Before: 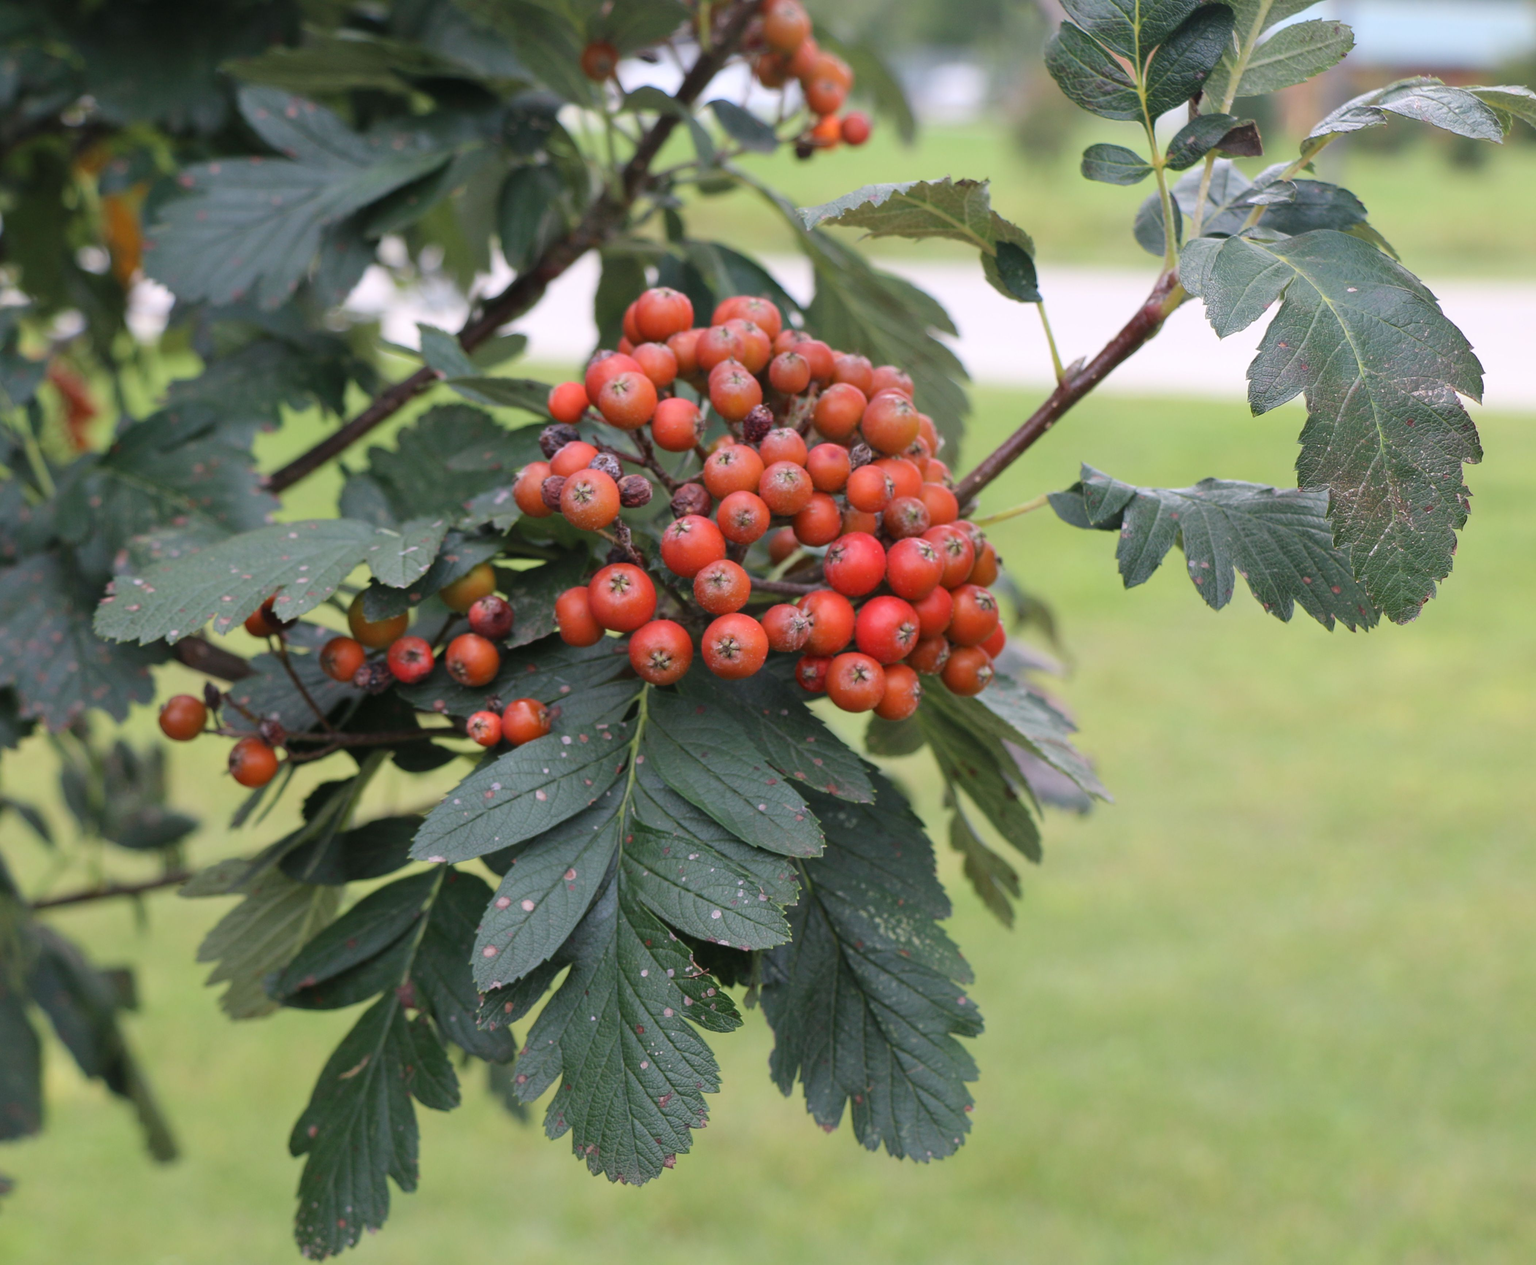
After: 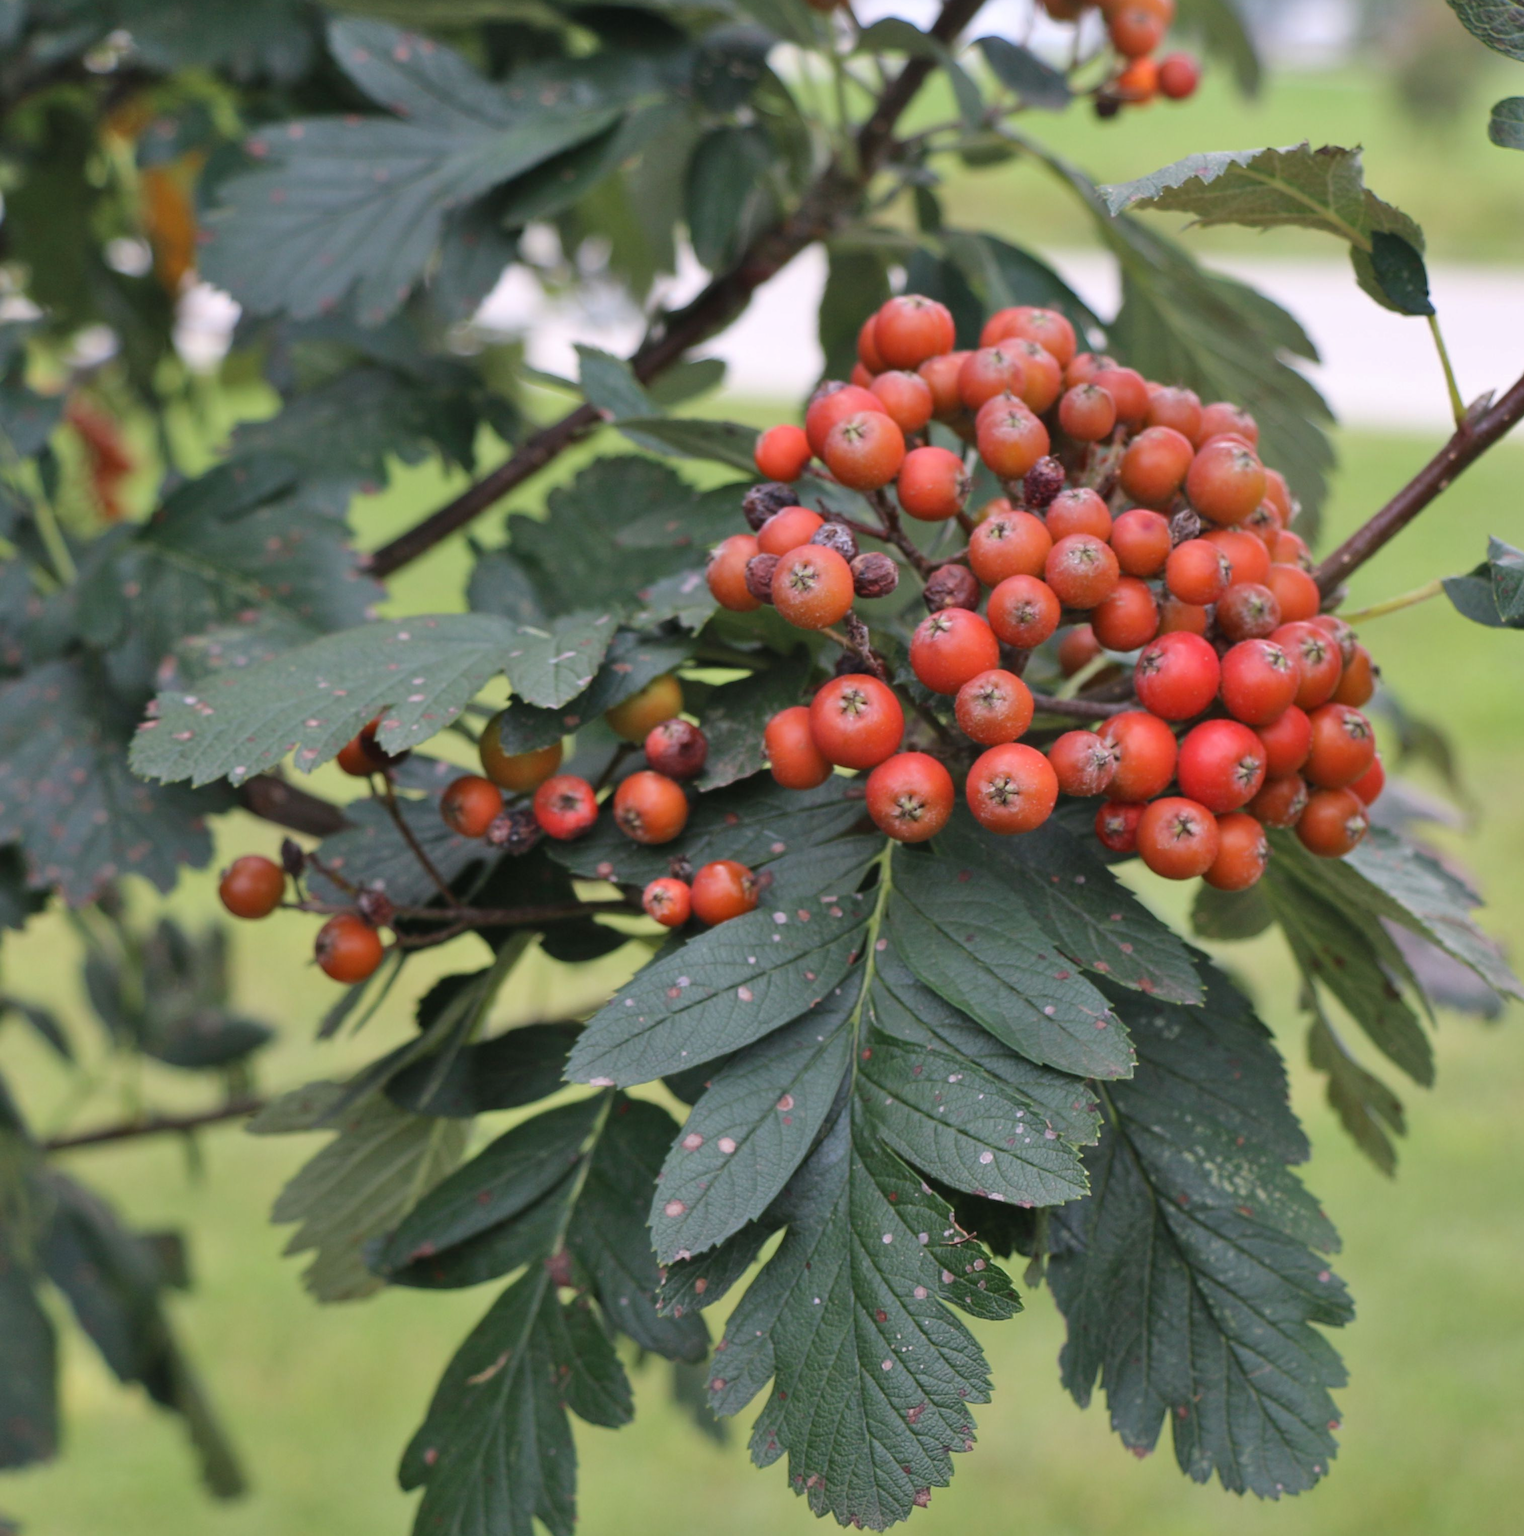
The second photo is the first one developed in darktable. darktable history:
shadows and highlights: soften with gaussian
crop: top 5.803%, right 27.864%, bottom 5.804%
